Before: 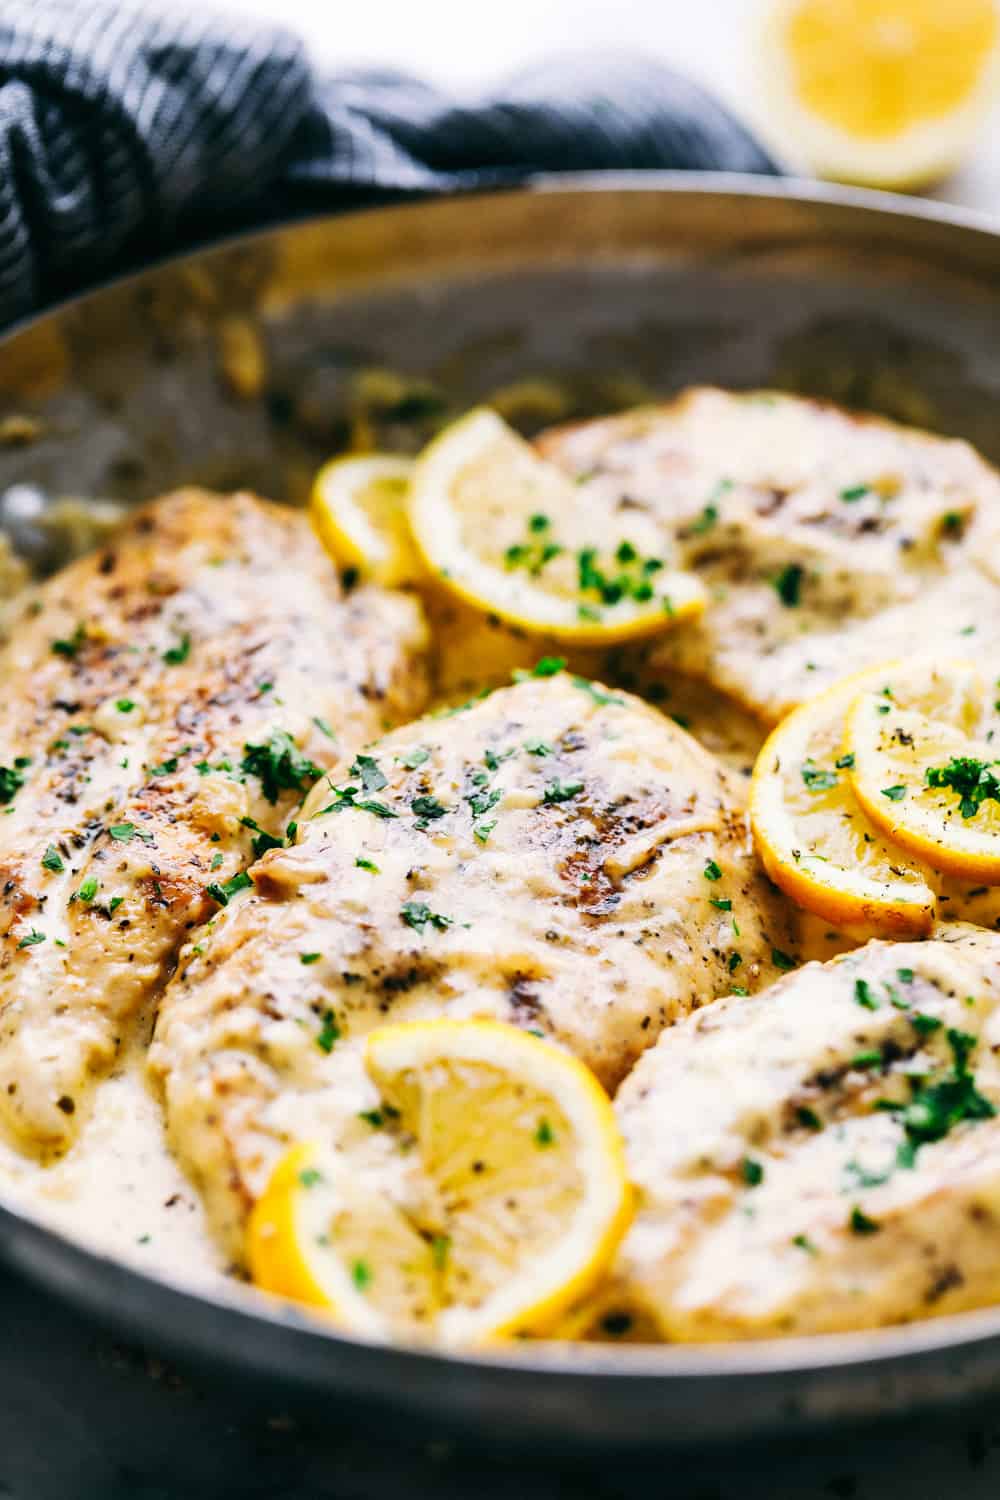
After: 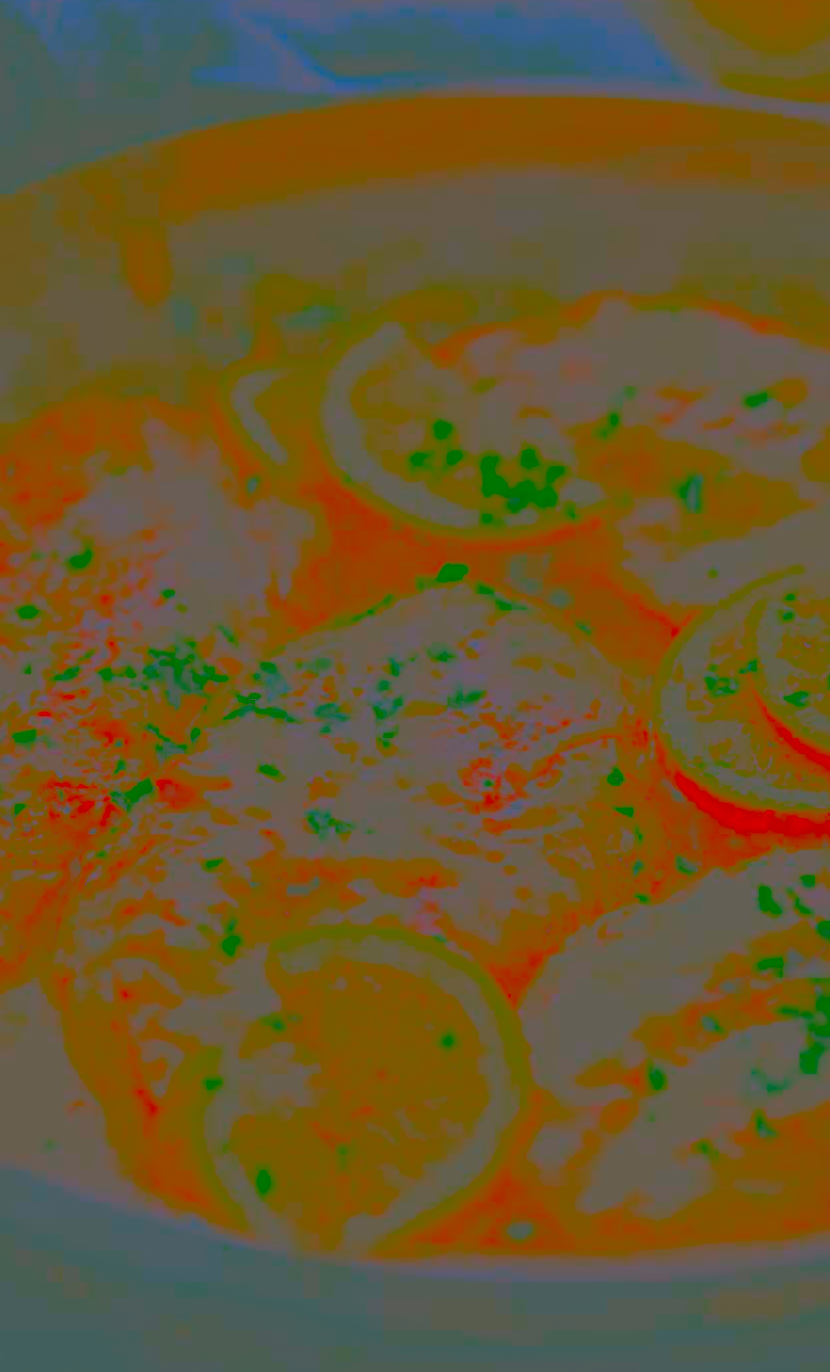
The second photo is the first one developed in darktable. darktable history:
color correction: highlights a* -4.32, highlights b* 6.79
contrast brightness saturation: contrast -0.972, brightness -0.175, saturation 0.739
crop: left 9.778%, top 6.304%, right 7.216%, bottom 2.217%
